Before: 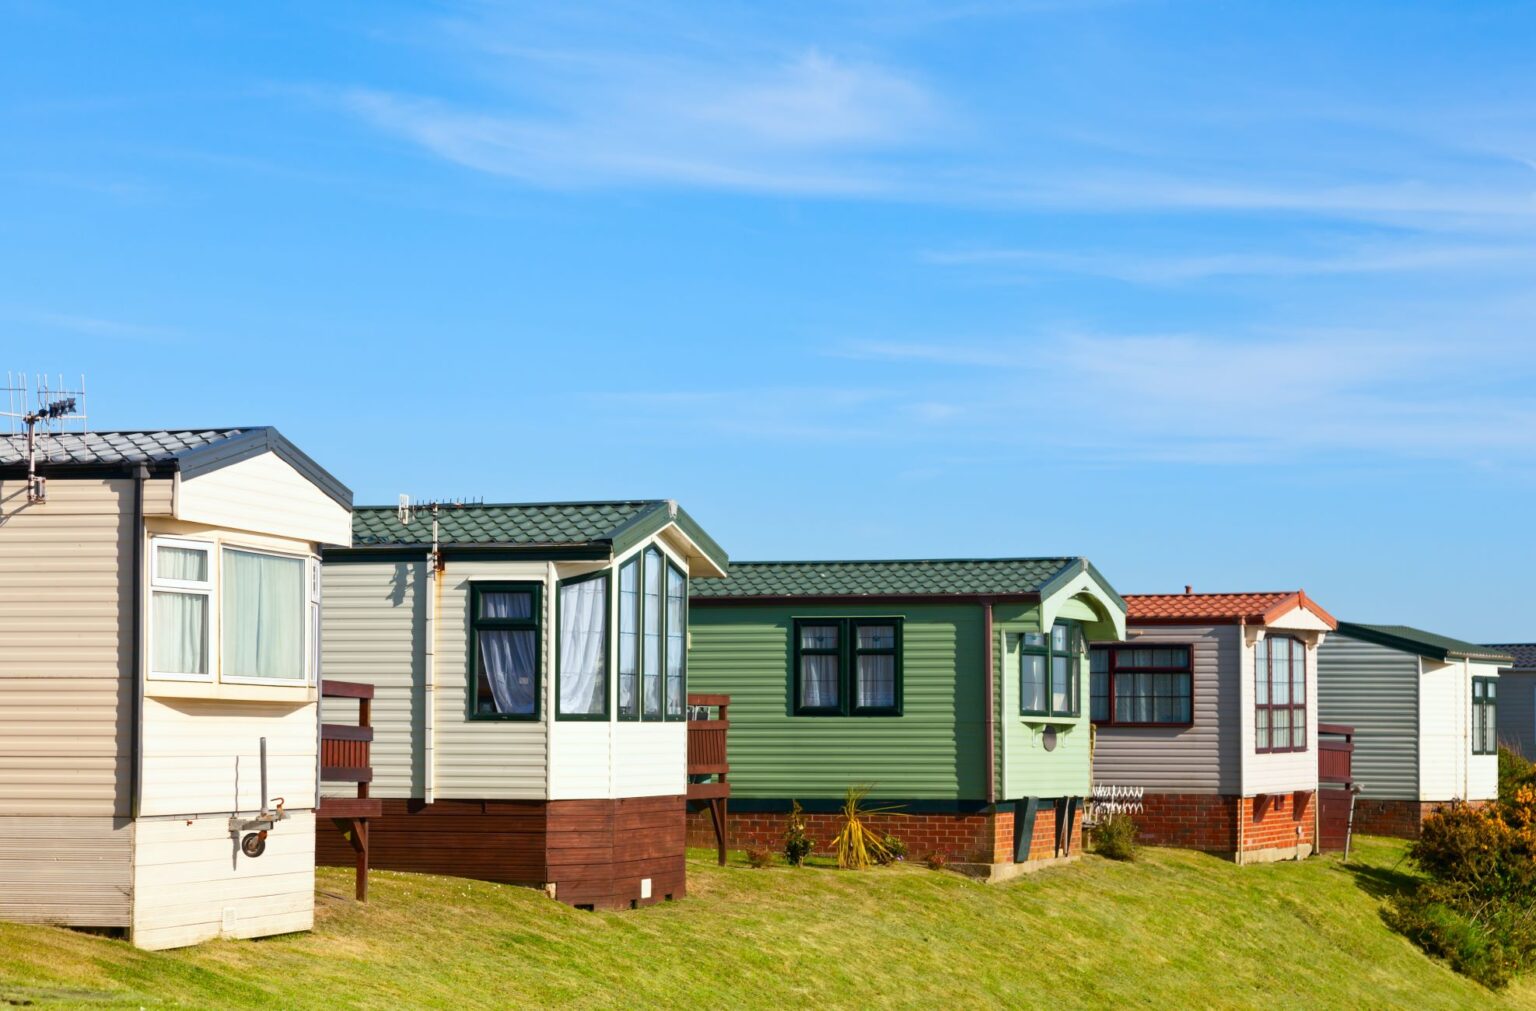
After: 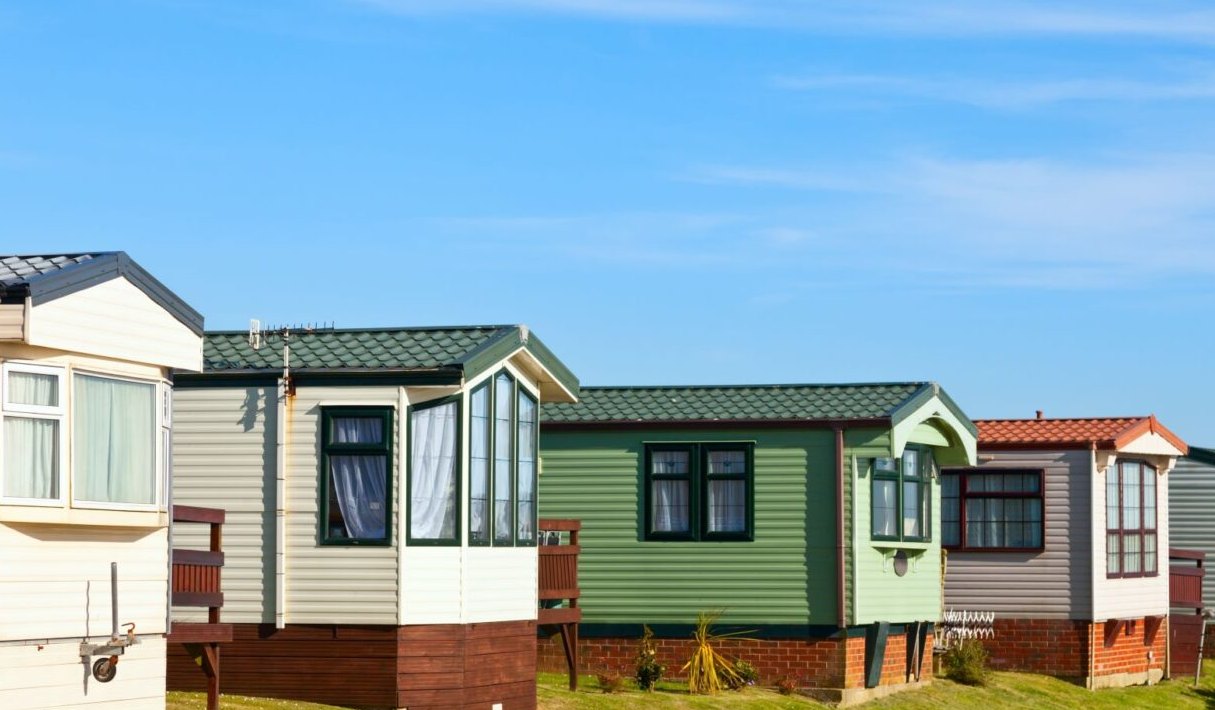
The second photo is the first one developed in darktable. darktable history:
crop: left 9.752%, top 17.312%, right 11.12%, bottom 12.403%
